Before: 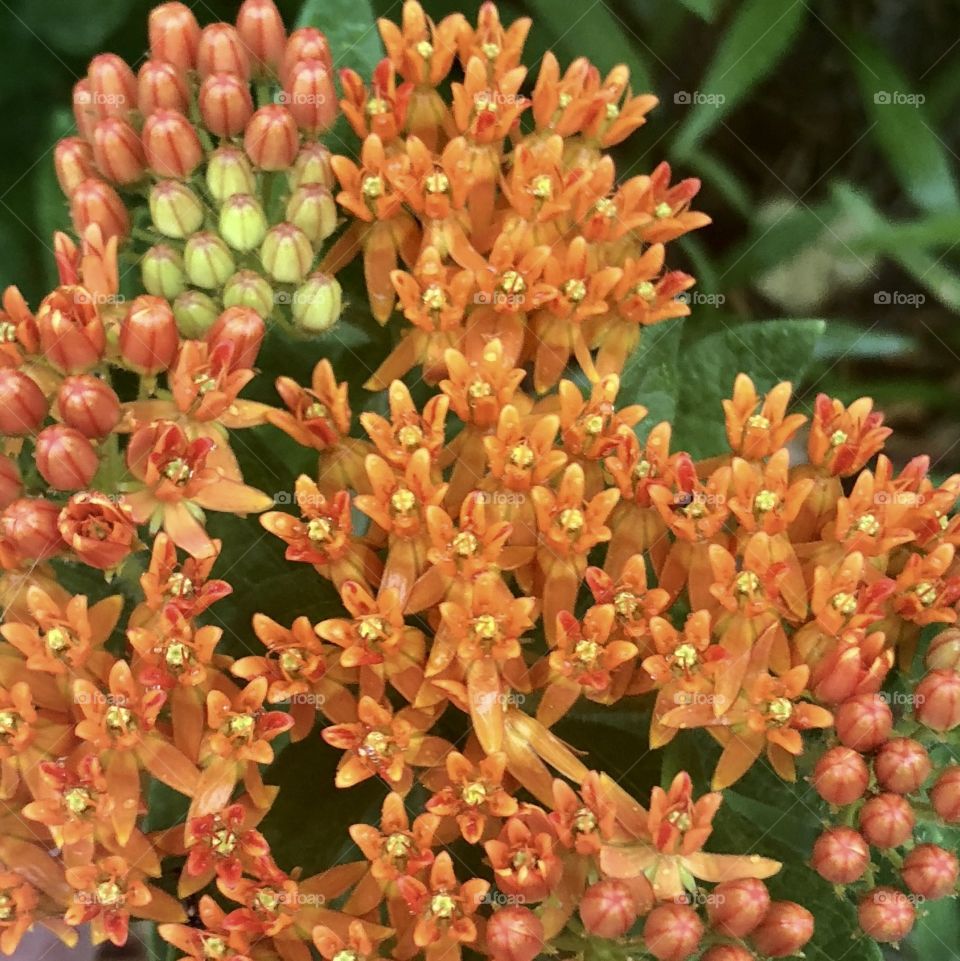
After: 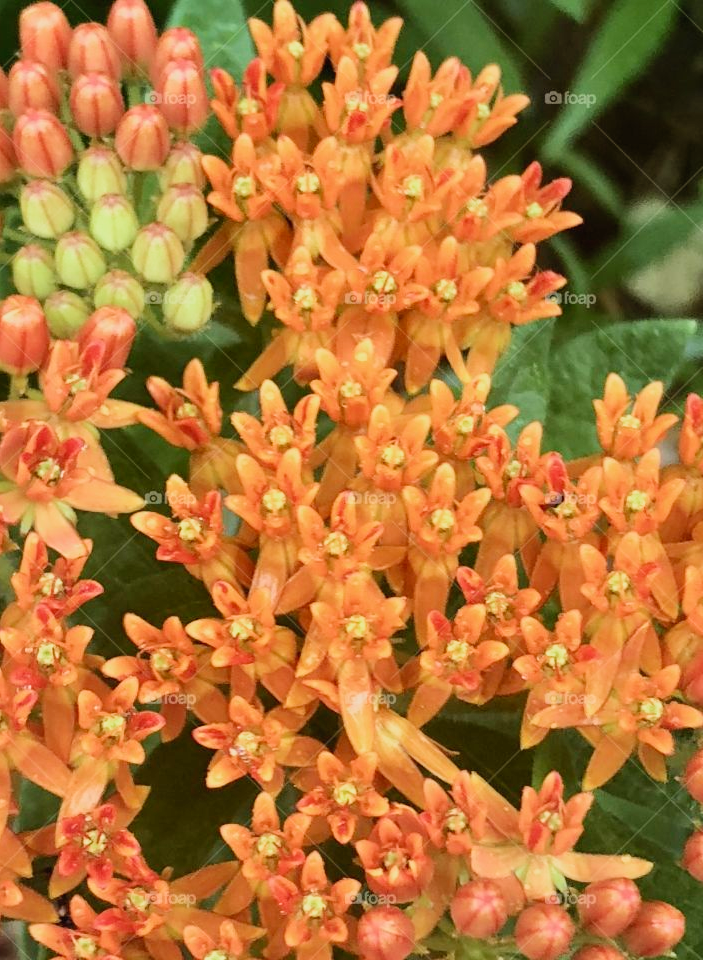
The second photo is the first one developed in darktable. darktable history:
crop: left 13.443%, right 13.31%
contrast brightness saturation: contrast 0.2, brightness 0.16, saturation 0.22
filmic rgb: black relative exposure -13 EV, threshold 3 EV, target white luminance 85%, hardness 6.3, latitude 42.11%, contrast 0.858, shadows ↔ highlights balance 8.63%, color science v4 (2020), enable highlight reconstruction true
white balance: red 1.009, blue 0.985
